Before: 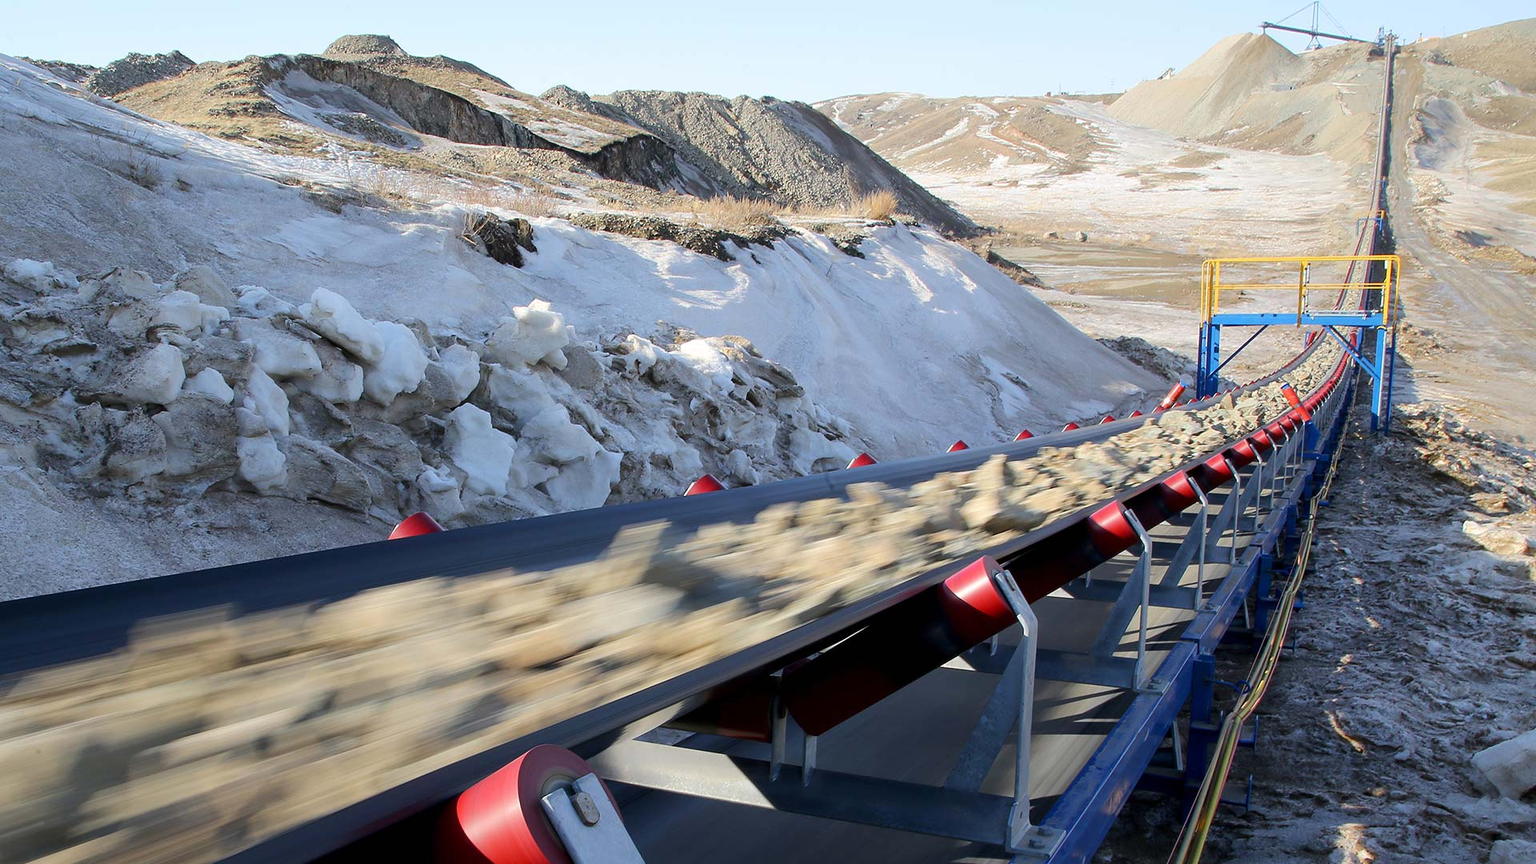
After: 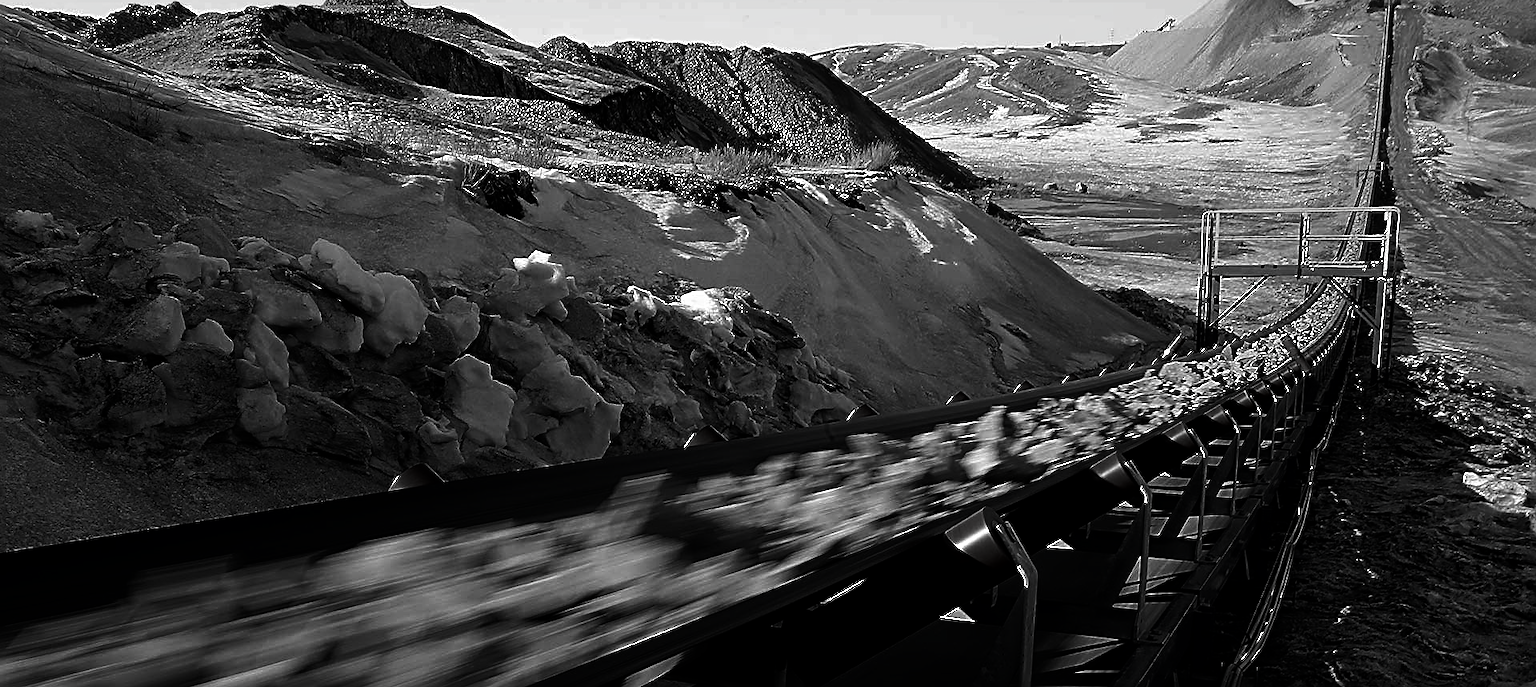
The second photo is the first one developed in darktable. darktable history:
crop and rotate: top 5.663%, bottom 14.75%
shadows and highlights: shadows -28.98, highlights 30.52, highlights color adjustment 49.57%
sharpen: radius 2.624, amount 0.685
levels: mode automatic, levels [0, 0.499, 1]
contrast brightness saturation: contrast 0.021, brightness -0.993, saturation -0.991
